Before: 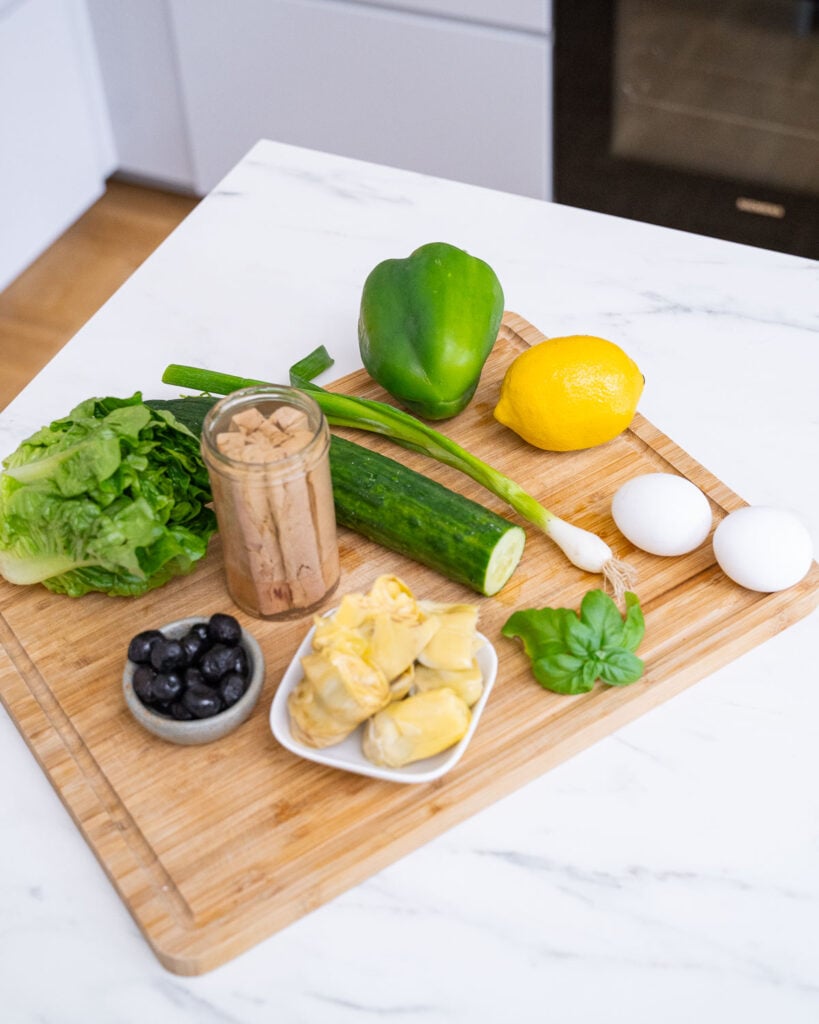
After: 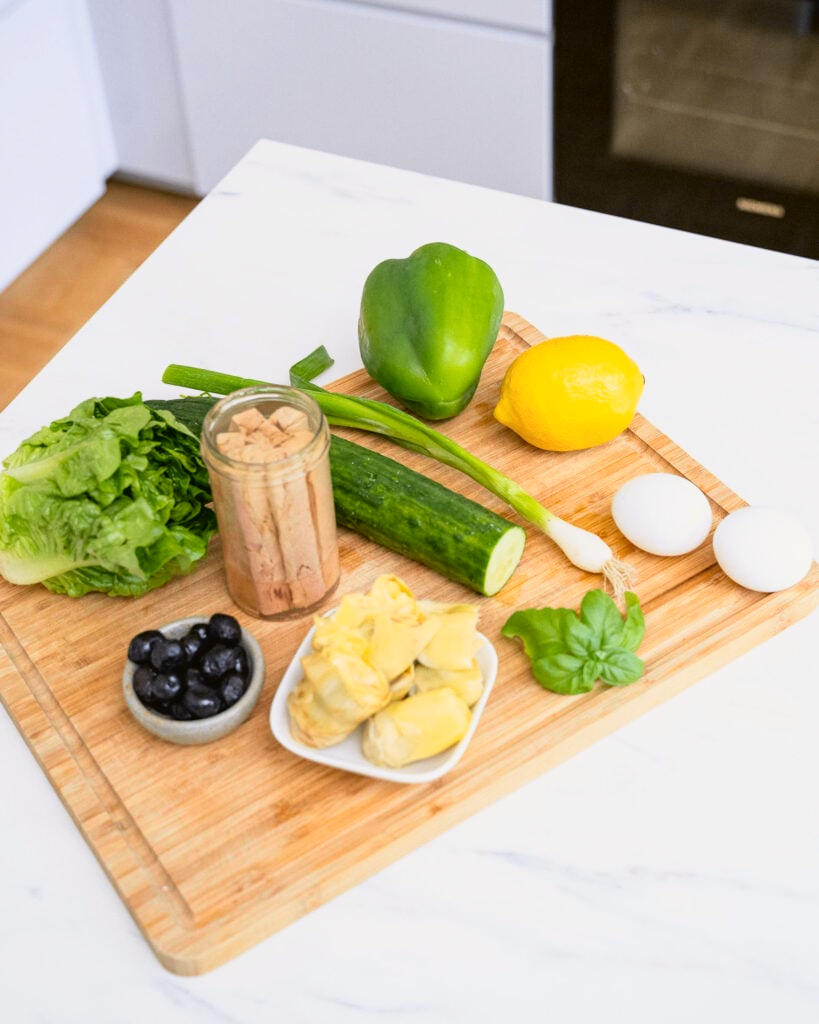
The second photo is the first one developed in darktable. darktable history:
tone curve: curves: ch0 [(0, 0.021) (0.049, 0.044) (0.152, 0.14) (0.328, 0.377) (0.473, 0.543) (0.641, 0.705) (0.85, 0.894) (1, 0.969)]; ch1 [(0, 0) (0.302, 0.331) (0.433, 0.432) (0.472, 0.47) (0.502, 0.503) (0.527, 0.521) (0.564, 0.58) (0.614, 0.626) (0.677, 0.701) (0.859, 0.885) (1, 1)]; ch2 [(0, 0) (0.33, 0.301) (0.447, 0.44) (0.487, 0.496) (0.502, 0.516) (0.535, 0.563) (0.565, 0.593) (0.608, 0.638) (1, 1)], color space Lab, independent channels, preserve colors none
